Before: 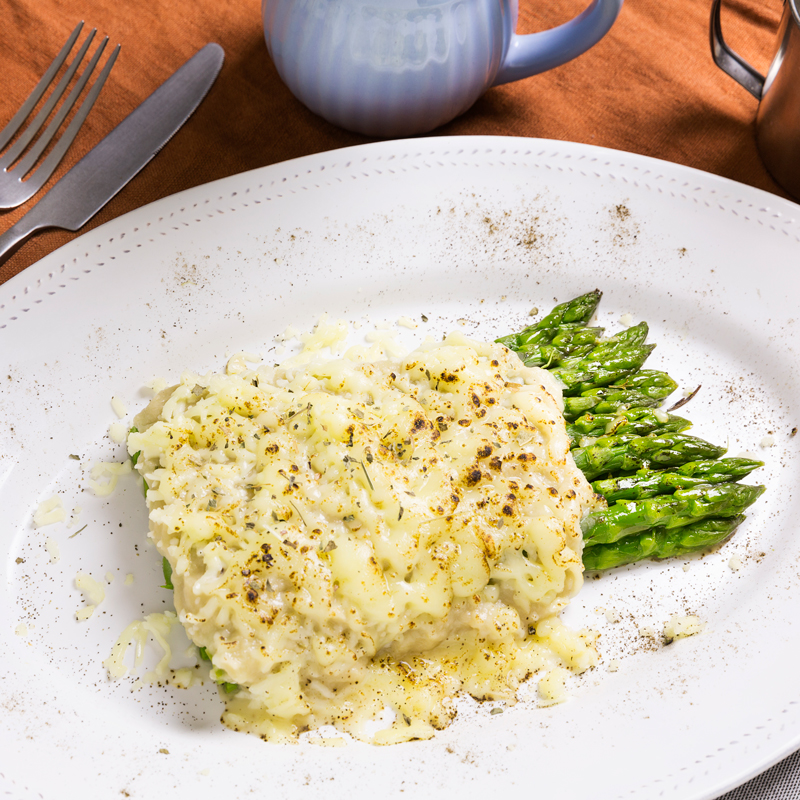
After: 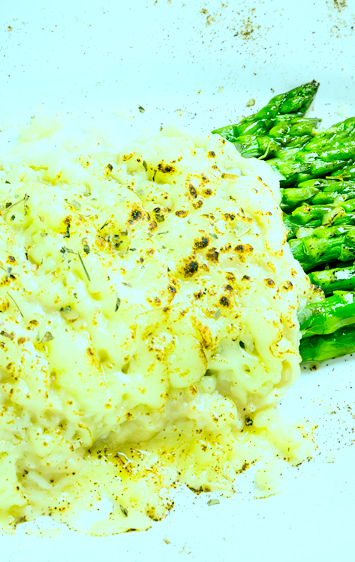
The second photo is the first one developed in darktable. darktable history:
crop: left 35.432%, top 26.233%, right 20.145%, bottom 3.432%
color balance rgb: shadows lift › chroma 11.71%, shadows lift › hue 133.46°, power › chroma 2.15%, power › hue 166.83°, highlights gain › chroma 4%, highlights gain › hue 200.2°, perceptual saturation grading › global saturation 18.05%
exposure: black level correction 0.007, exposure 0.159 EV, compensate highlight preservation false
tone curve: curves: ch0 [(0, 0) (0.004, 0.001) (0.133, 0.112) (0.325, 0.362) (0.832, 0.893) (1, 1)], color space Lab, linked channels, preserve colors none
